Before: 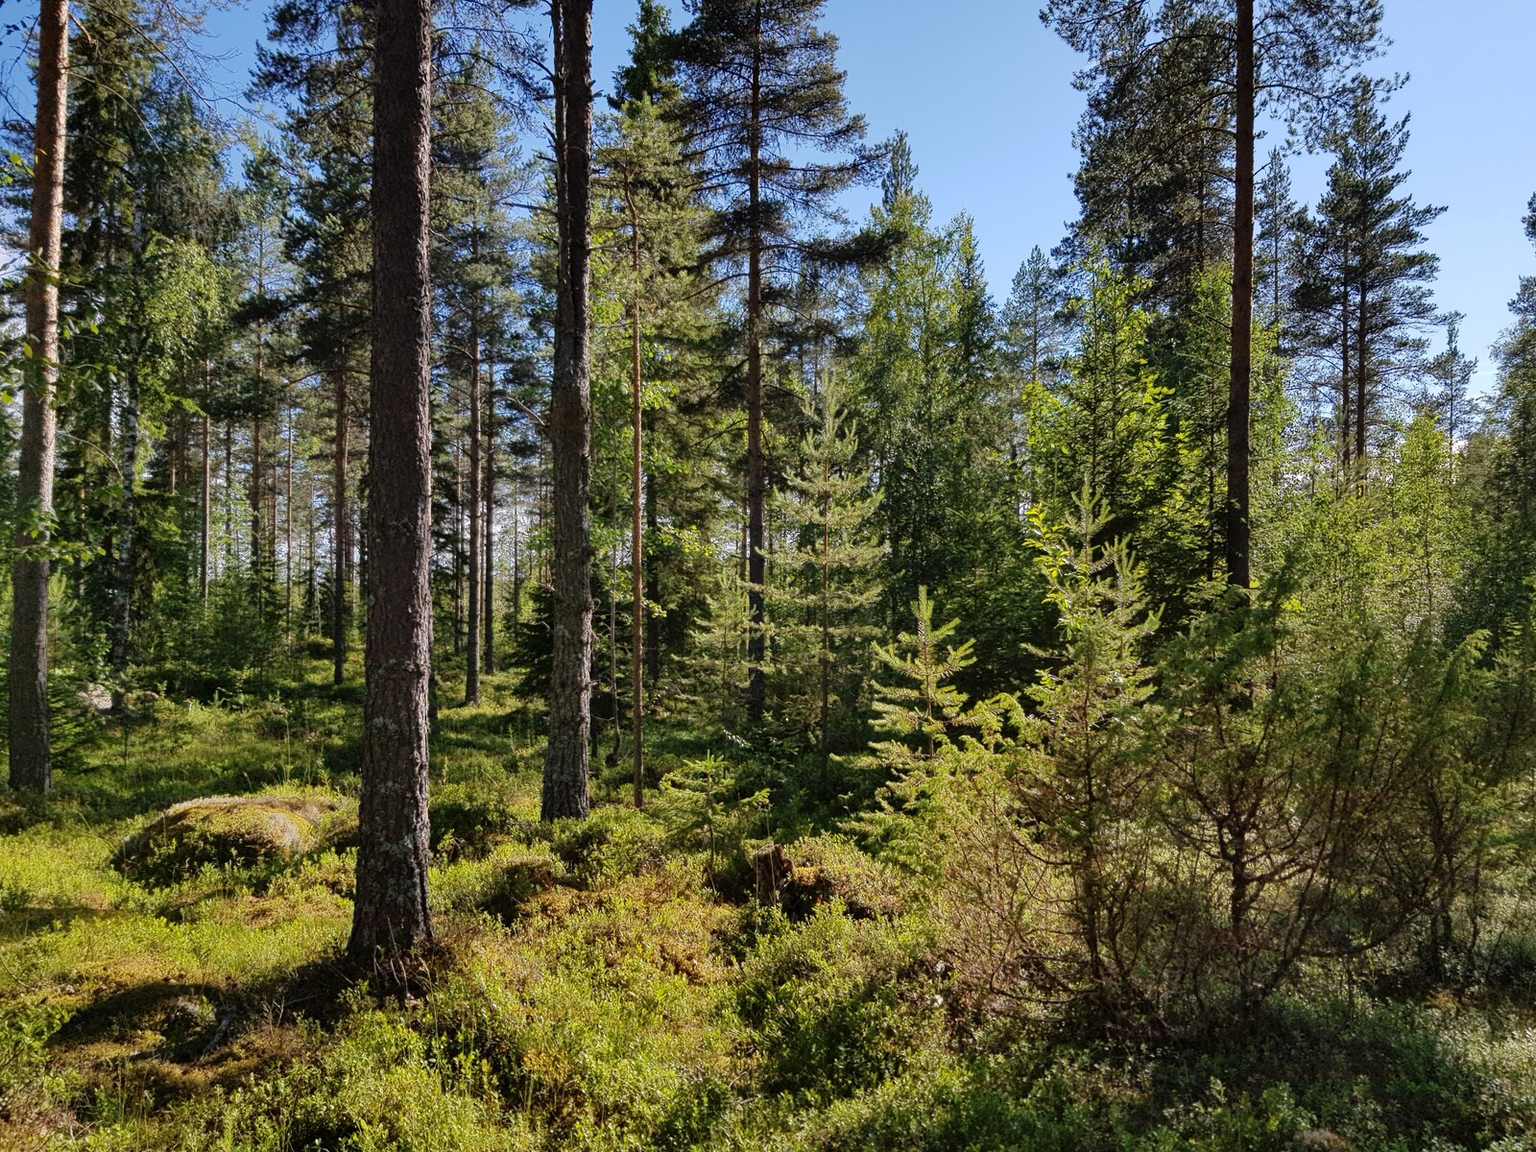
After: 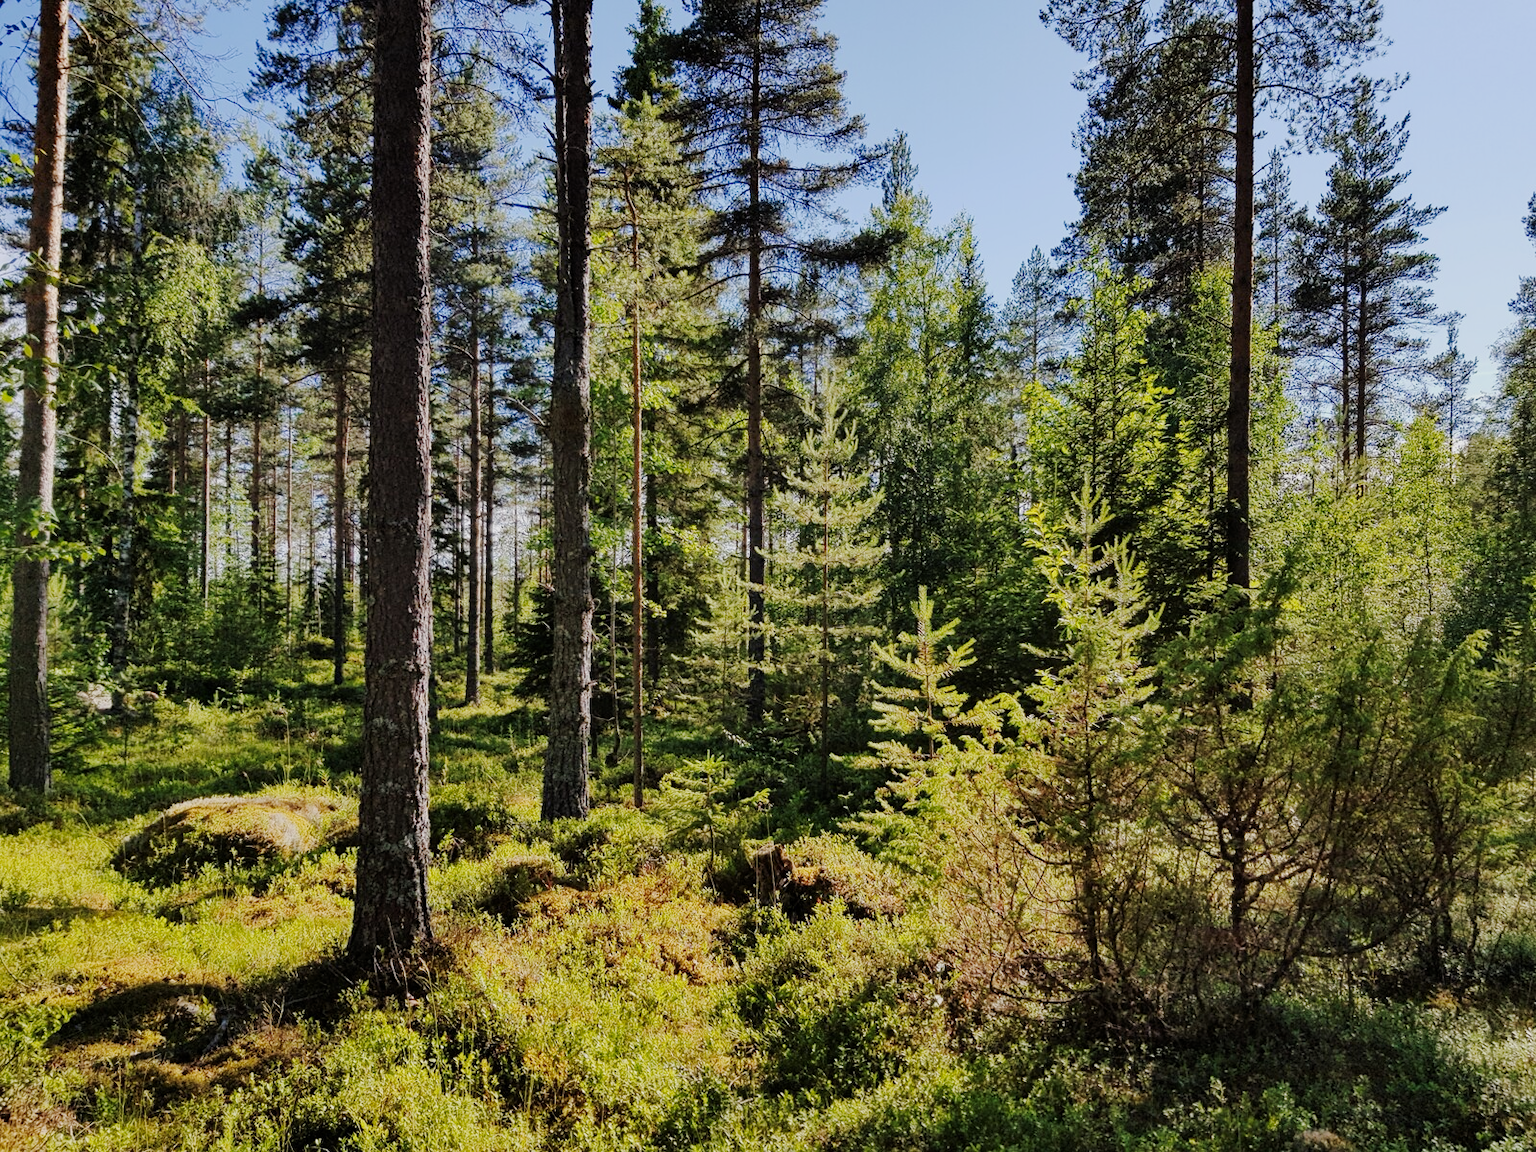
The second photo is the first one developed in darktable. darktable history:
filmic rgb: black relative exposure -16 EV, white relative exposure 4.03 EV, threshold 3 EV, target black luminance 0%, hardness 7.6, latitude 73.13%, contrast 0.895, highlights saturation mix 10.45%, shadows ↔ highlights balance -0.378%, enable highlight reconstruction true
tone curve: curves: ch0 [(0, 0) (0.239, 0.248) (0.508, 0.606) (0.828, 0.878) (1, 1)]; ch1 [(0, 0) (0.401, 0.42) (0.442, 0.47) (0.492, 0.498) (0.511, 0.516) (0.555, 0.586) (0.681, 0.739) (1, 1)]; ch2 [(0, 0) (0.411, 0.433) (0.5, 0.504) (0.545, 0.574) (1, 1)], preserve colors none
